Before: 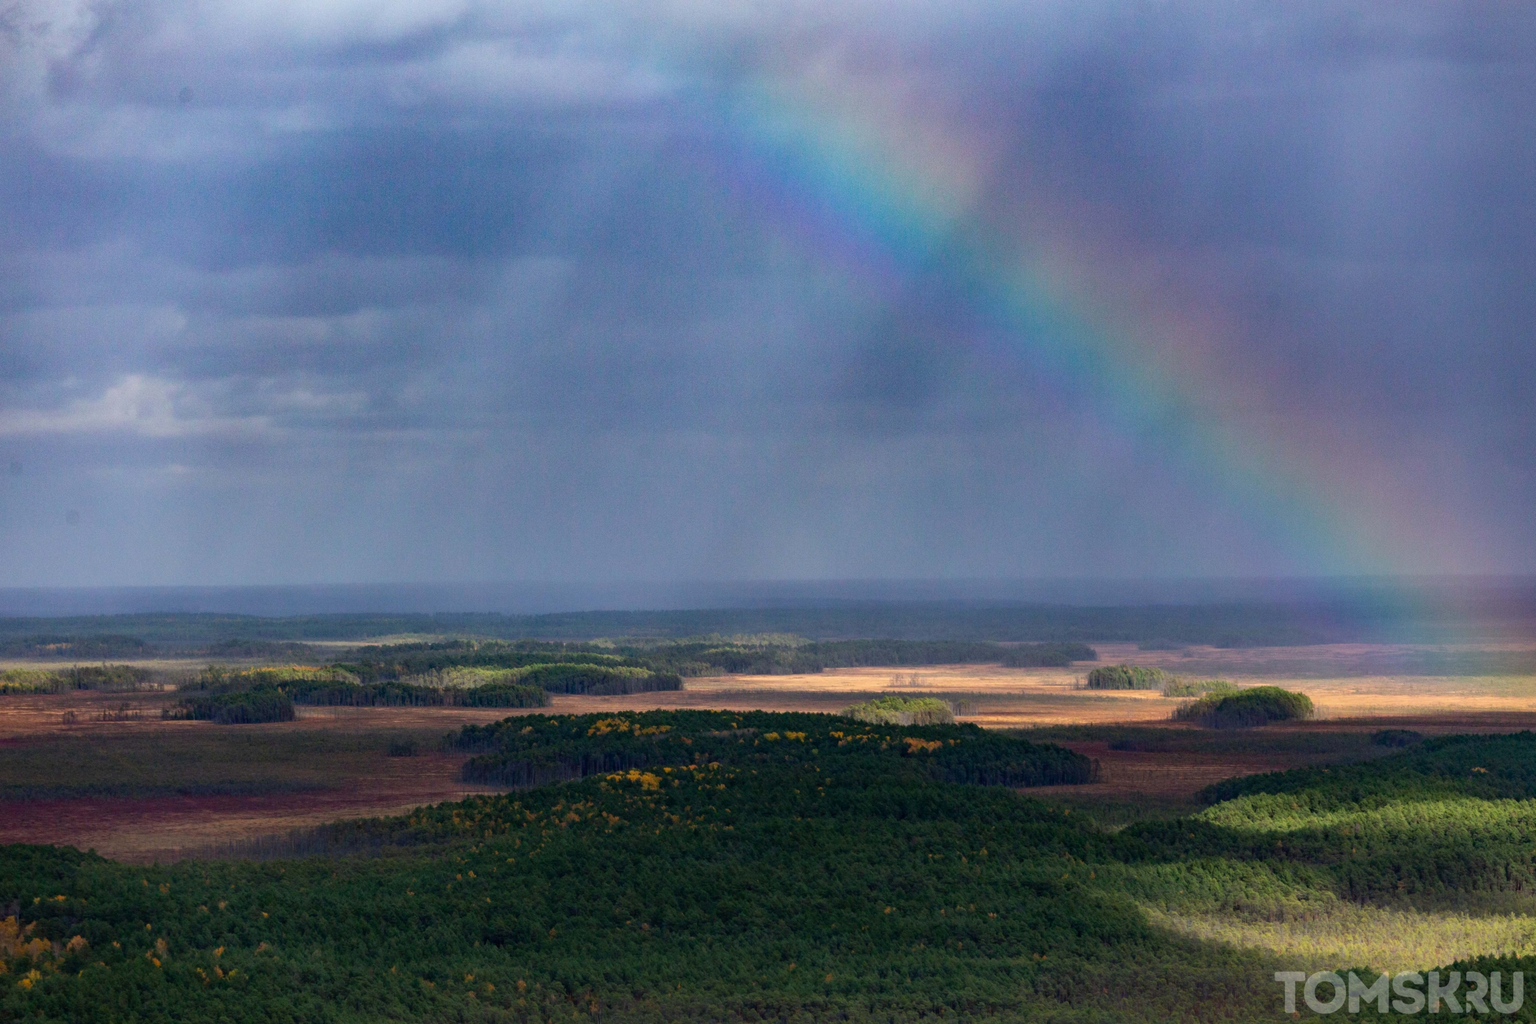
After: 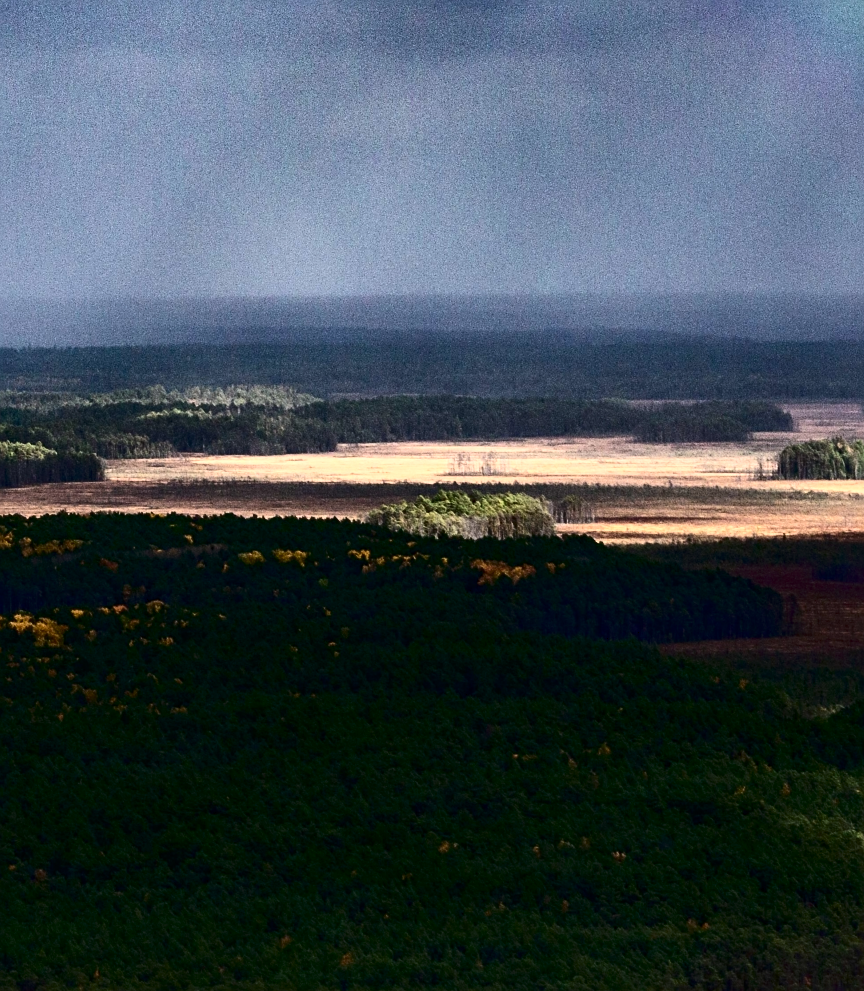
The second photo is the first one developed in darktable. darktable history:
crop: left 40.458%, top 39.277%, right 25.782%, bottom 2.644%
contrast brightness saturation: contrast 0.492, saturation -0.103
levels: levels [0, 0.474, 0.947]
sharpen: on, module defaults
